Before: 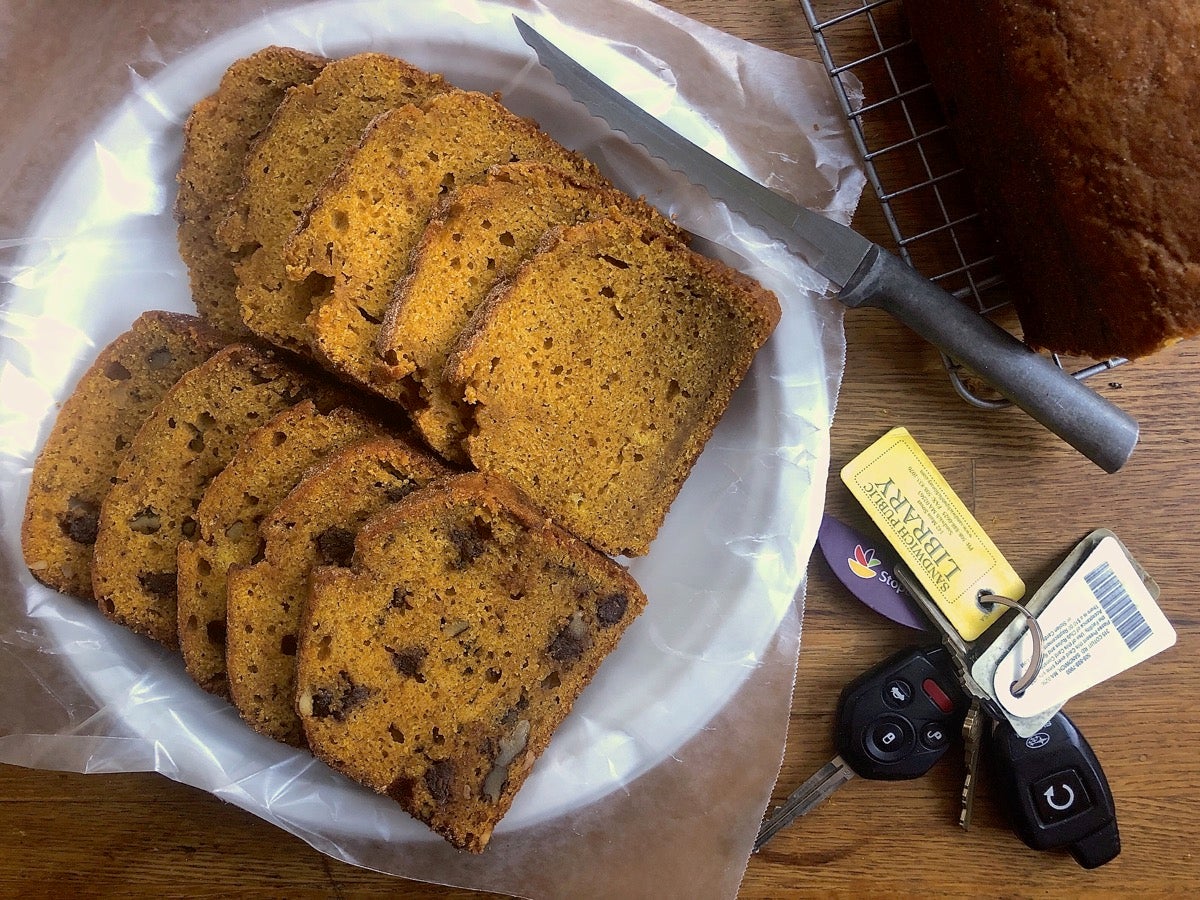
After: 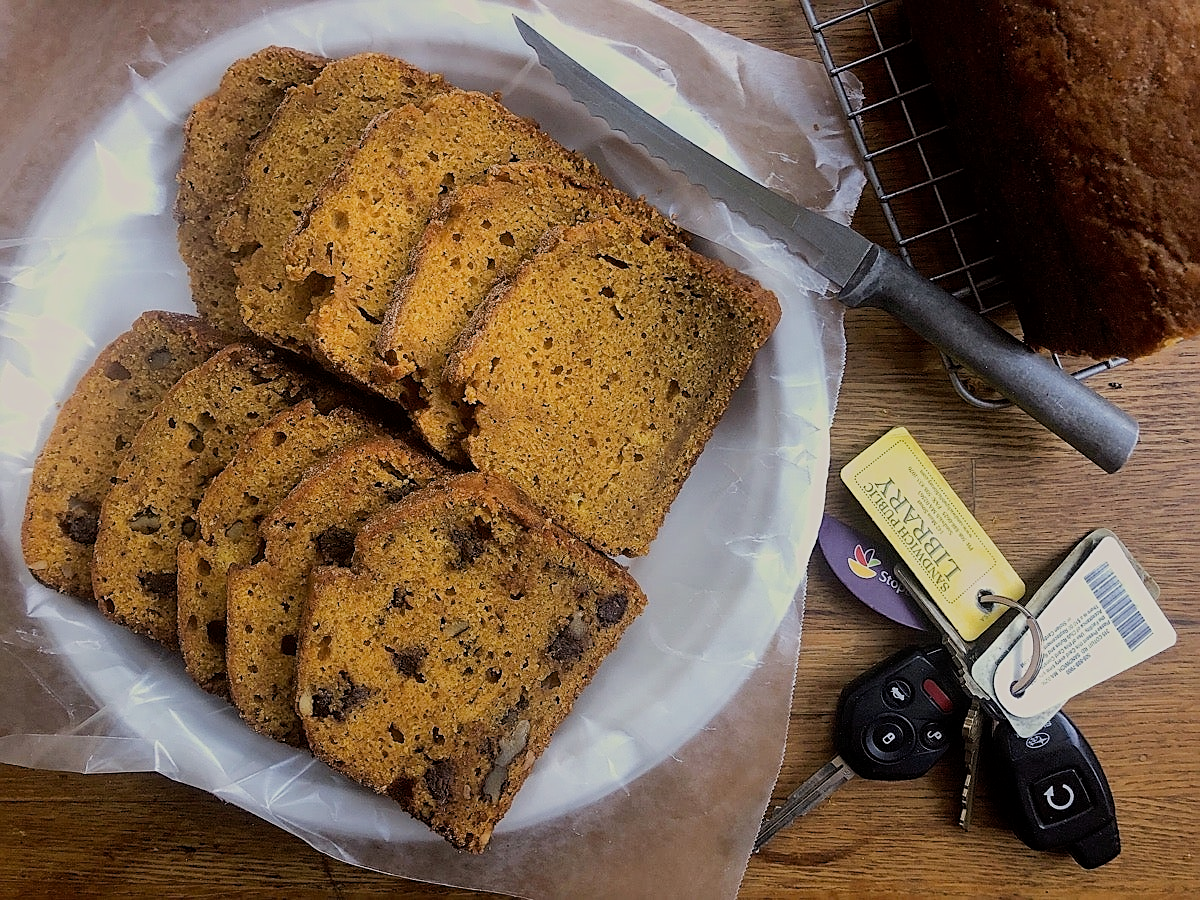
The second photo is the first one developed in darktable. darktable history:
sharpen: on, module defaults
filmic rgb: black relative exposure -16 EV, white relative exposure 6.12 EV, hardness 5.22
local contrast: mode bilateral grid, contrast 10, coarseness 25, detail 115%, midtone range 0.2
